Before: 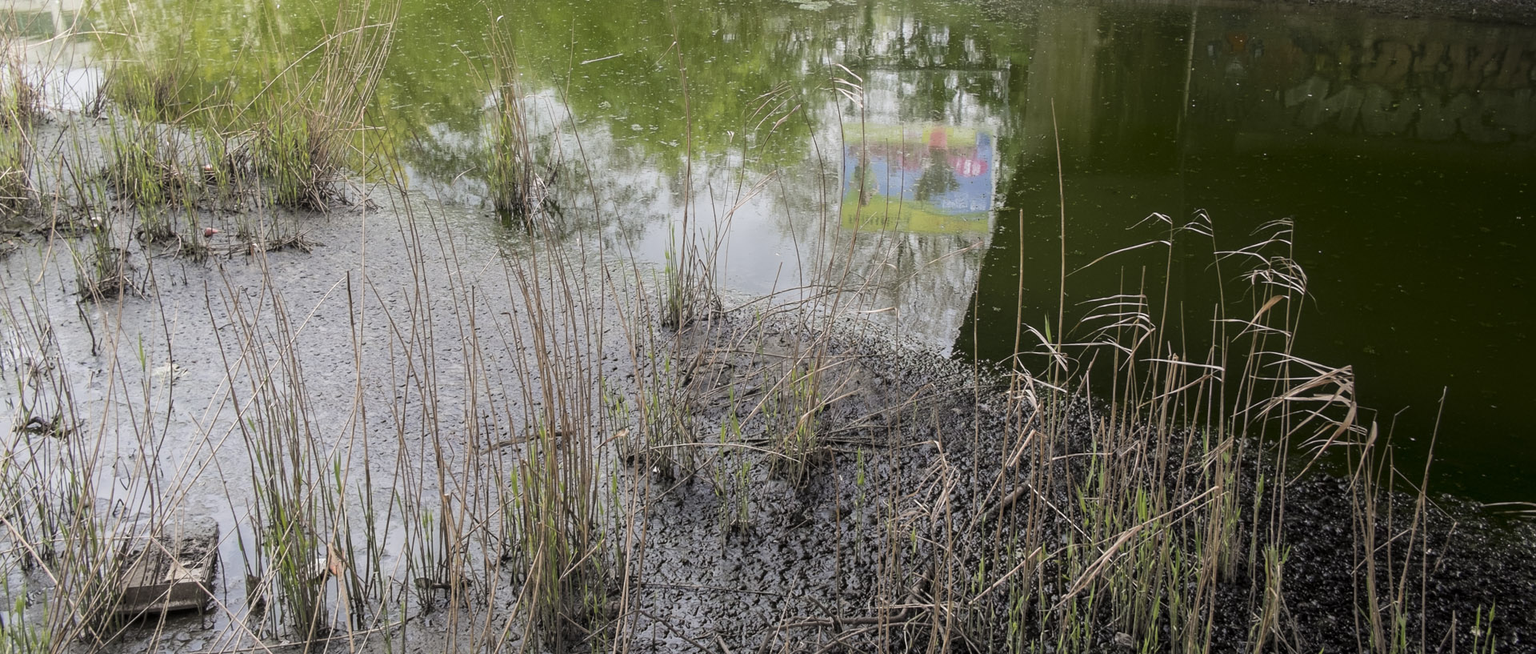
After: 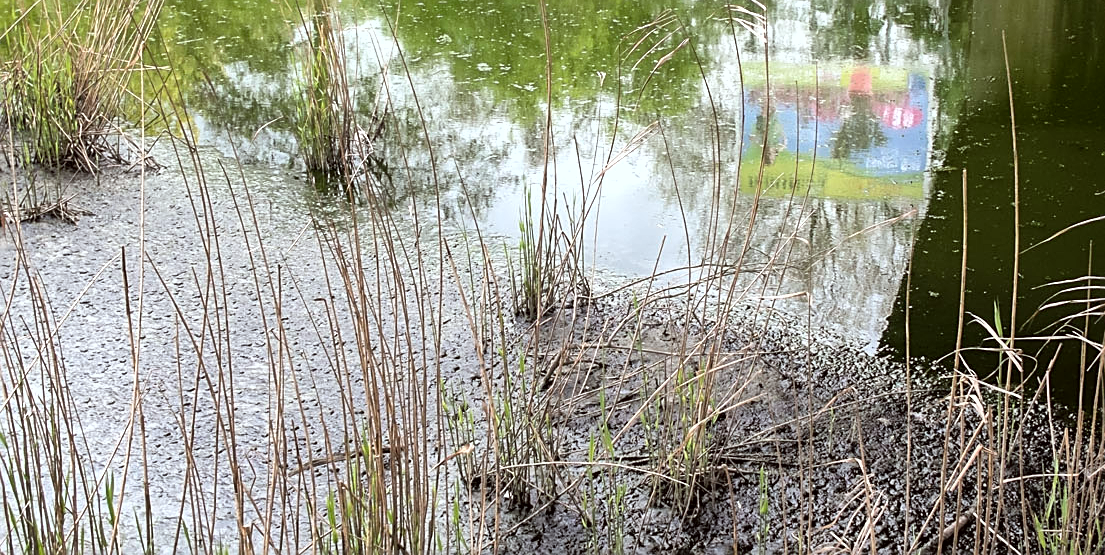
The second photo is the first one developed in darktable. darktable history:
tone equalizer: -8 EV -0.771 EV, -7 EV -0.669 EV, -6 EV -0.607 EV, -5 EV -0.424 EV, -3 EV 0.403 EV, -2 EV 0.6 EV, -1 EV 0.684 EV, +0 EV 0.727 EV
shadows and highlights: shadows 25.86, highlights -48.06, soften with gaussian
sharpen: on, module defaults
color correction: highlights a* -2.74, highlights b* -2.24, shadows a* 2.03, shadows b* 2.66
crop: left 16.258%, top 11.277%, right 26.187%, bottom 20.789%
